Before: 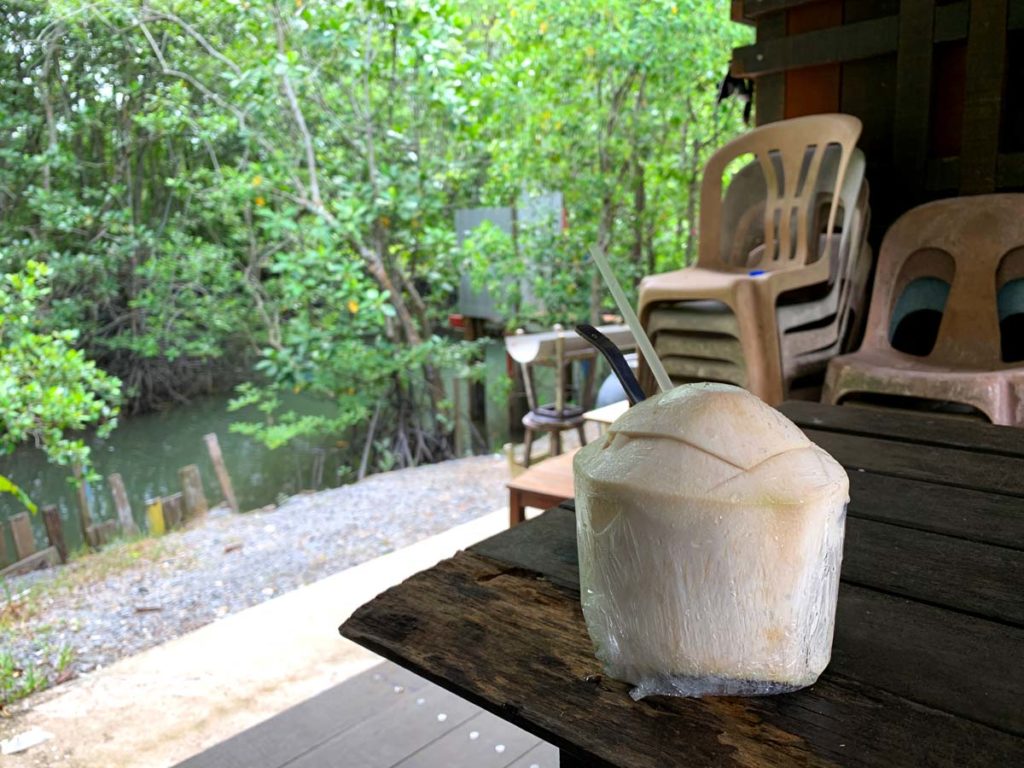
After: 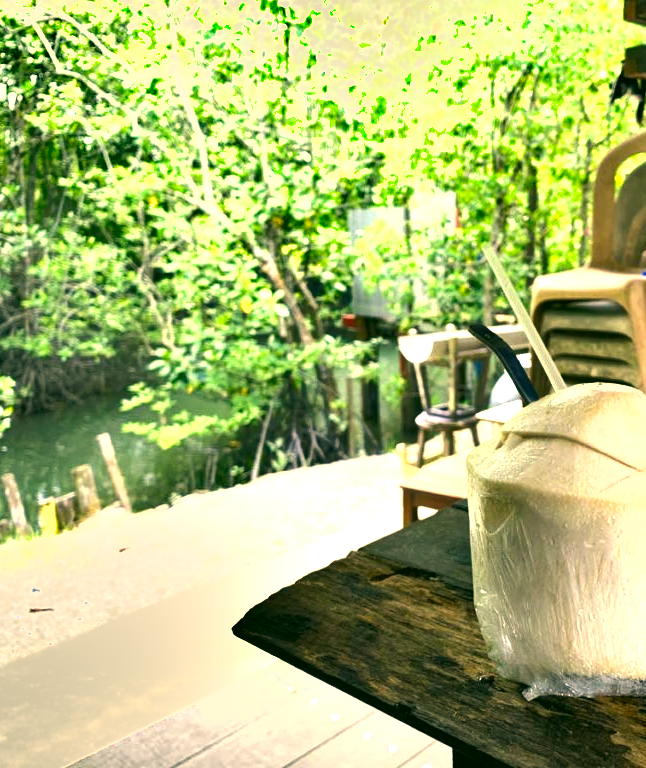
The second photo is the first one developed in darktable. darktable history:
crop: left 10.454%, right 26.459%
tone equalizer: -8 EV -0.378 EV, -7 EV -0.424 EV, -6 EV -0.335 EV, -5 EV -0.195 EV, -3 EV 0.207 EV, -2 EV 0.337 EV, -1 EV 0.41 EV, +0 EV 0.437 EV
contrast brightness saturation: saturation -0.064
exposure: black level correction 0, exposure 0.948 EV, compensate exposure bias true, compensate highlight preservation false
shadows and highlights: soften with gaussian
color correction: highlights a* 4.87, highlights b* 24.09, shadows a* -15.56, shadows b* 3.82
